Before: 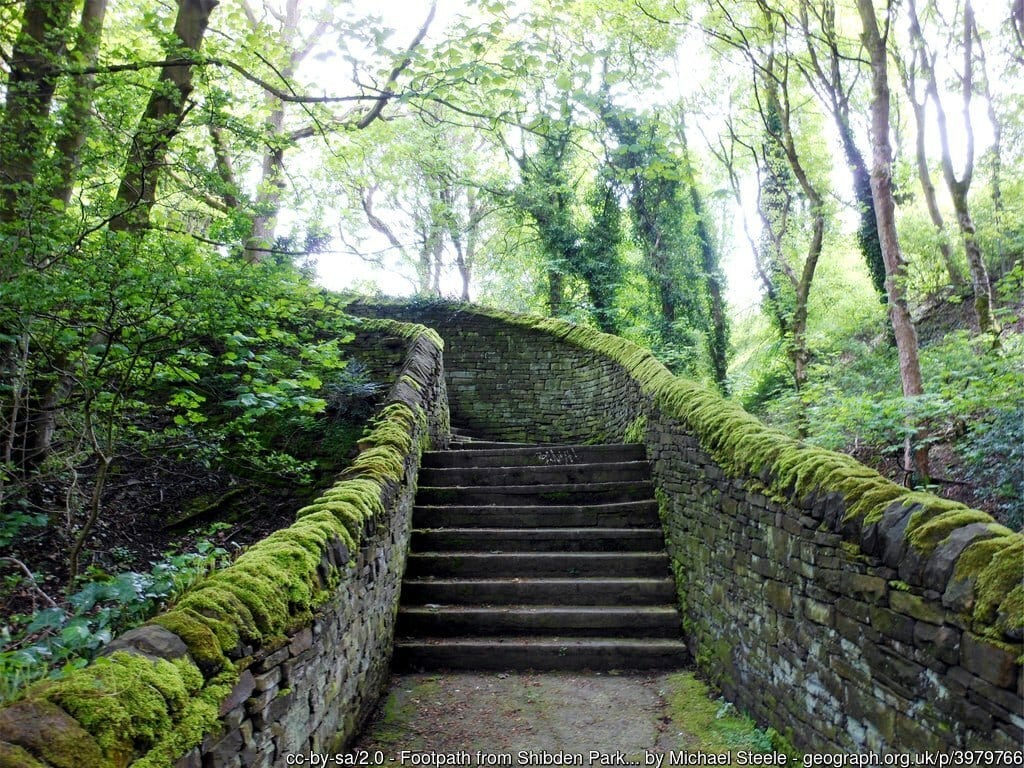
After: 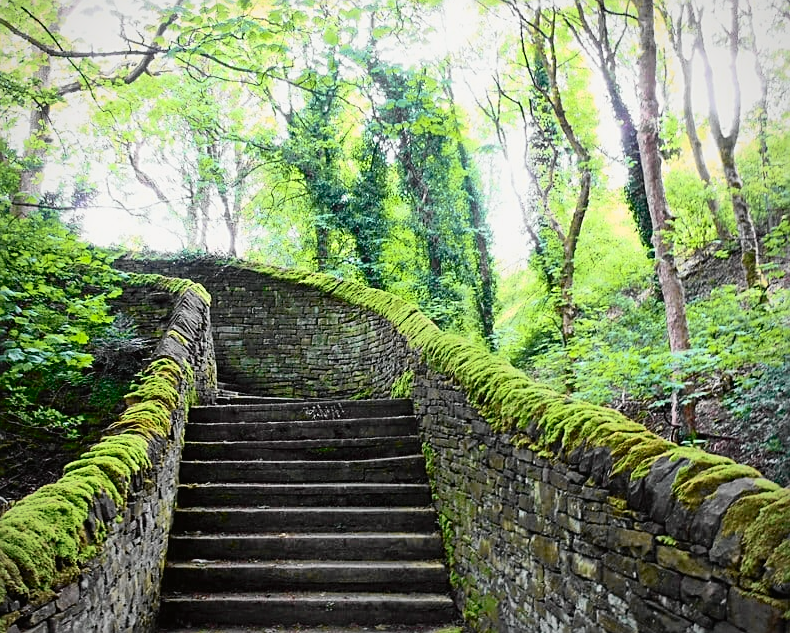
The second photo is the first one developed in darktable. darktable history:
contrast brightness saturation: contrast 0.243, brightness 0.093
shadows and highlights: on, module defaults
tone curve: curves: ch0 [(0, 0.008) (0.107, 0.083) (0.283, 0.287) (0.461, 0.498) (0.64, 0.691) (0.822, 0.869) (0.998, 0.978)]; ch1 [(0, 0) (0.323, 0.339) (0.438, 0.422) (0.473, 0.487) (0.502, 0.502) (0.527, 0.53) (0.561, 0.583) (0.608, 0.629) (0.669, 0.704) (0.859, 0.899) (1, 1)]; ch2 [(0, 0) (0.33, 0.347) (0.421, 0.456) (0.473, 0.498) (0.502, 0.504) (0.522, 0.524) (0.549, 0.567) (0.585, 0.627) (0.676, 0.724) (1, 1)], color space Lab, independent channels, preserve colors none
crop: left 22.772%, top 5.889%, bottom 11.619%
sharpen: on, module defaults
vignetting: fall-off radius 82.54%
